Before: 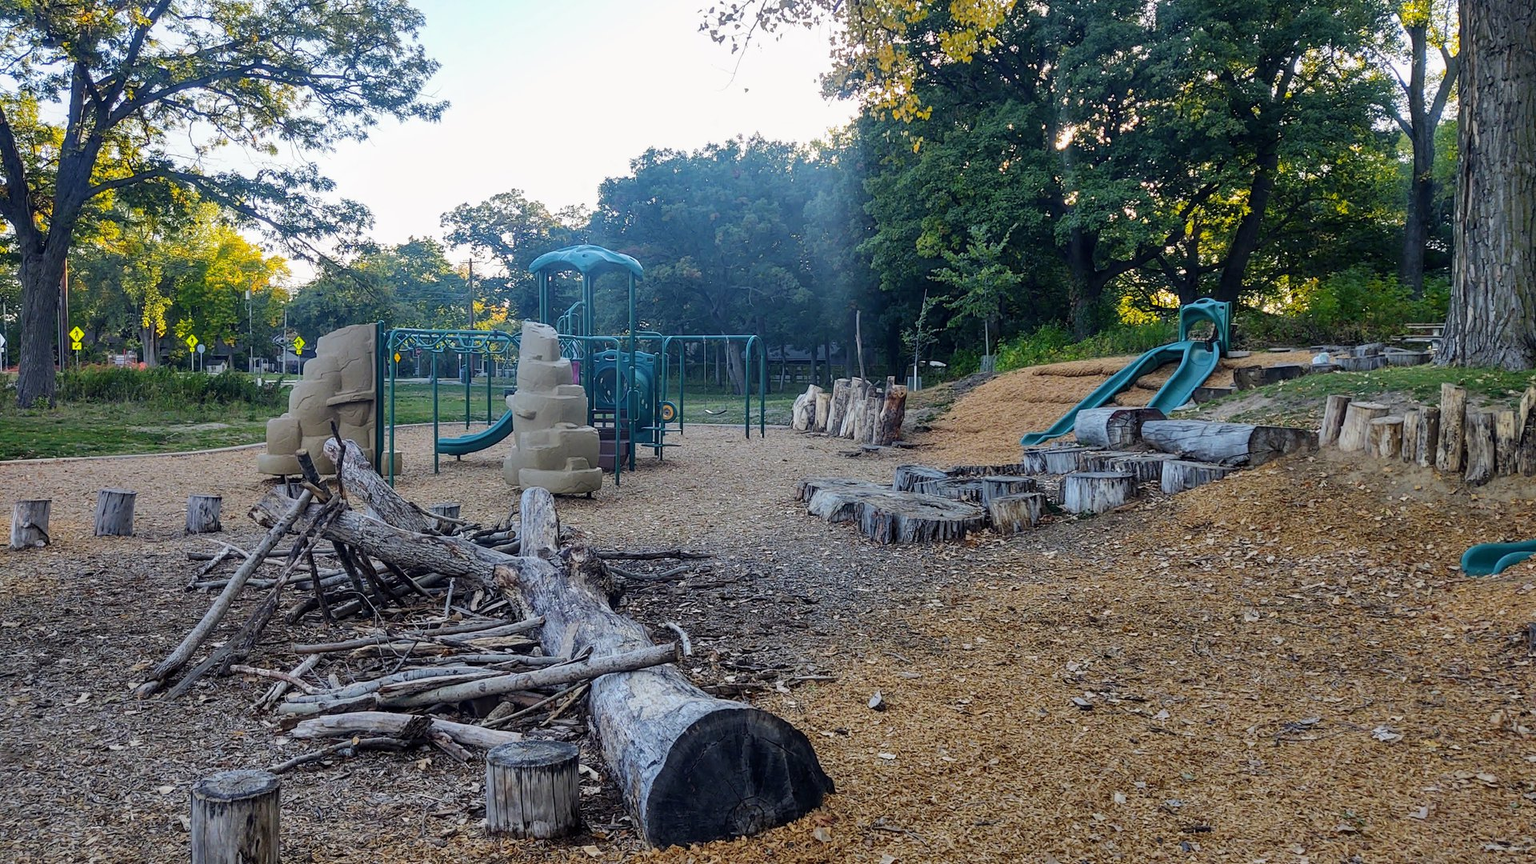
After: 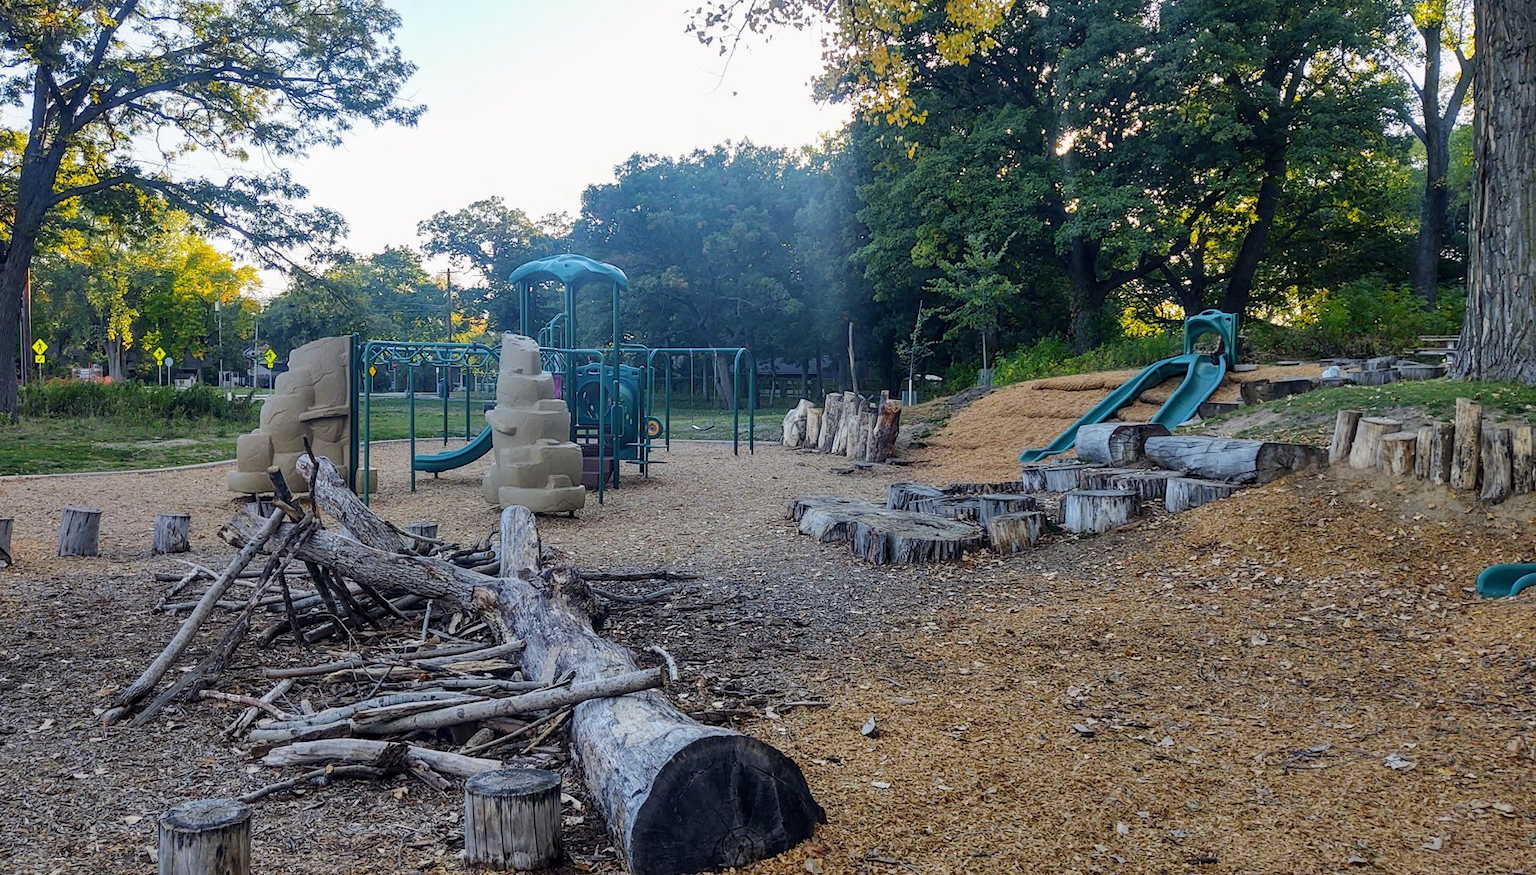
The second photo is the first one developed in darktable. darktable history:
rotate and perspective: automatic cropping off
crop and rotate: left 2.536%, right 1.107%, bottom 2.246%
